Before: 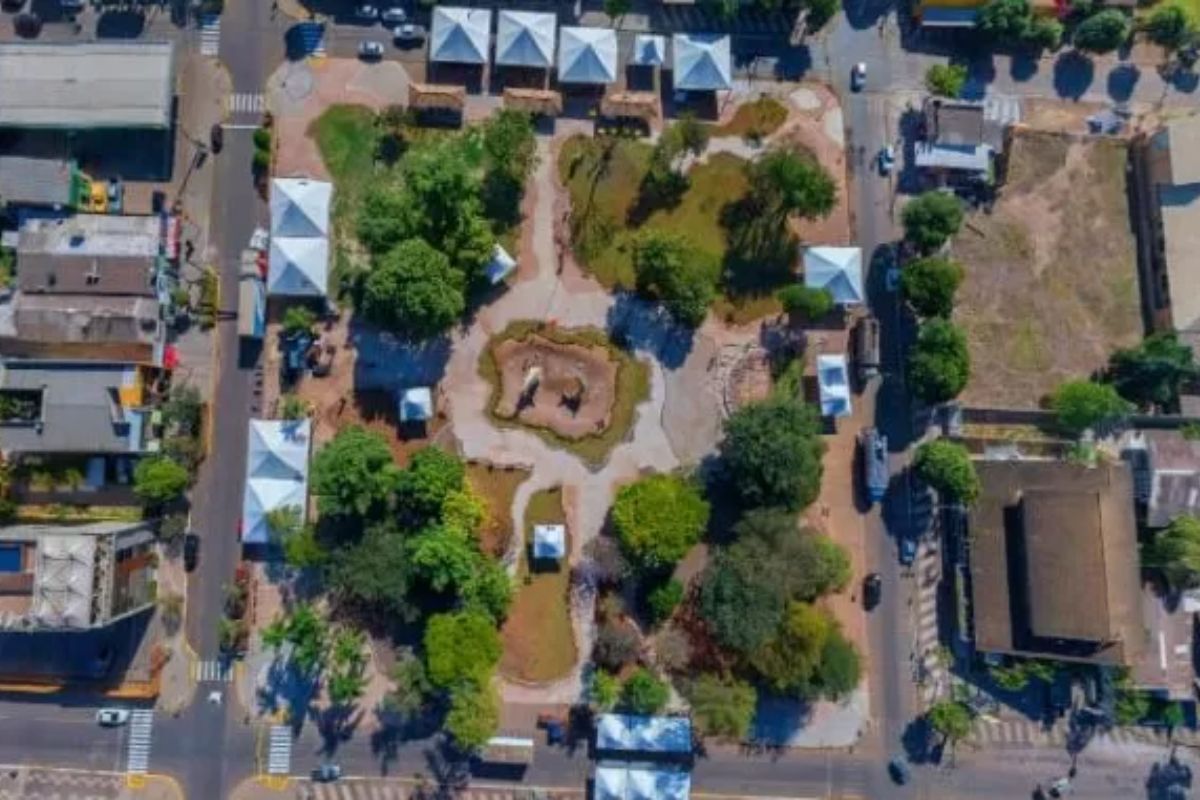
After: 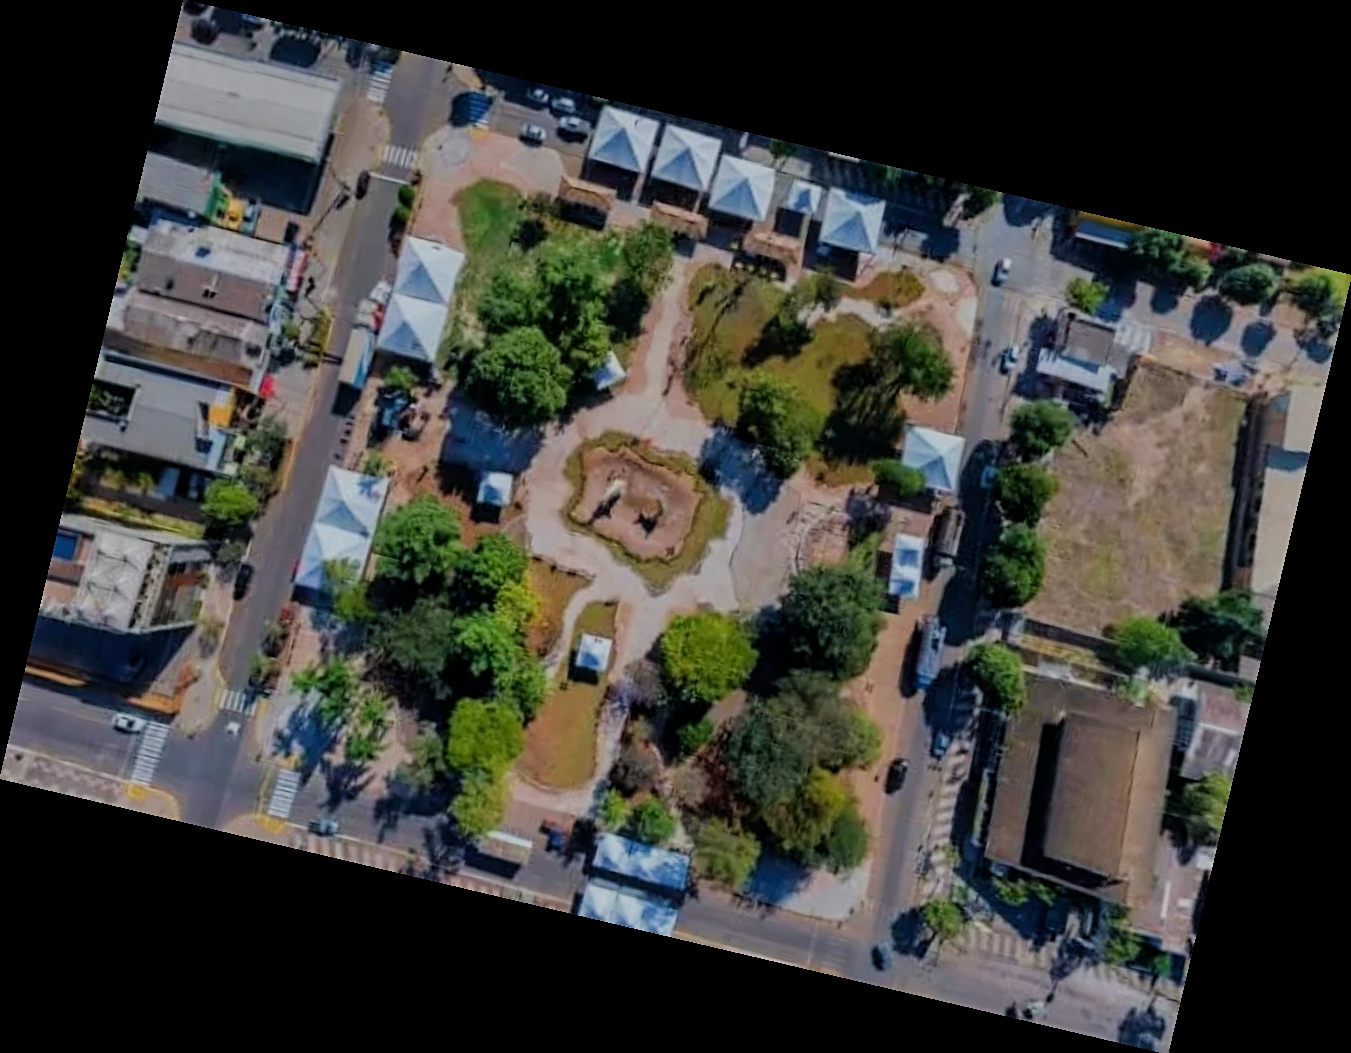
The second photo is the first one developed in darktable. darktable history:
filmic rgb: black relative exposure -6.98 EV, white relative exposure 5.63 EV, hardness 2.86
rotate and perspective: rotation 13.27°, automatic cropping off
sharpen: on, module defaults
tone equalizer: on, module defaults
